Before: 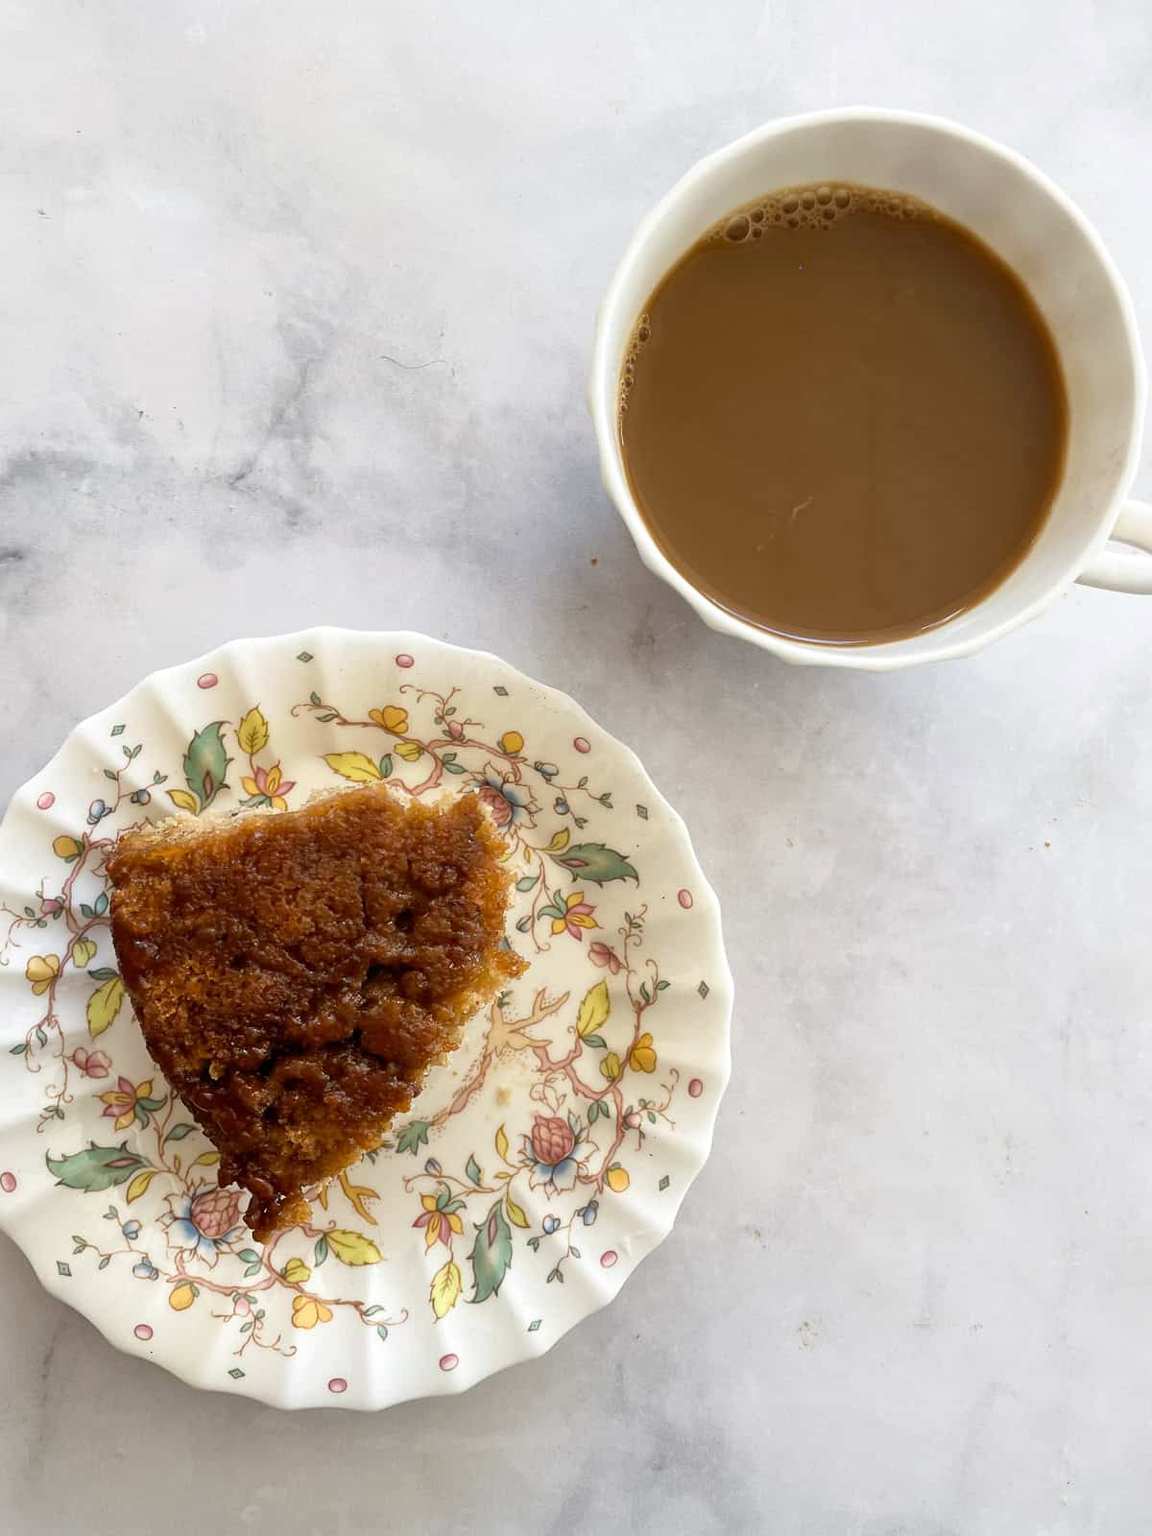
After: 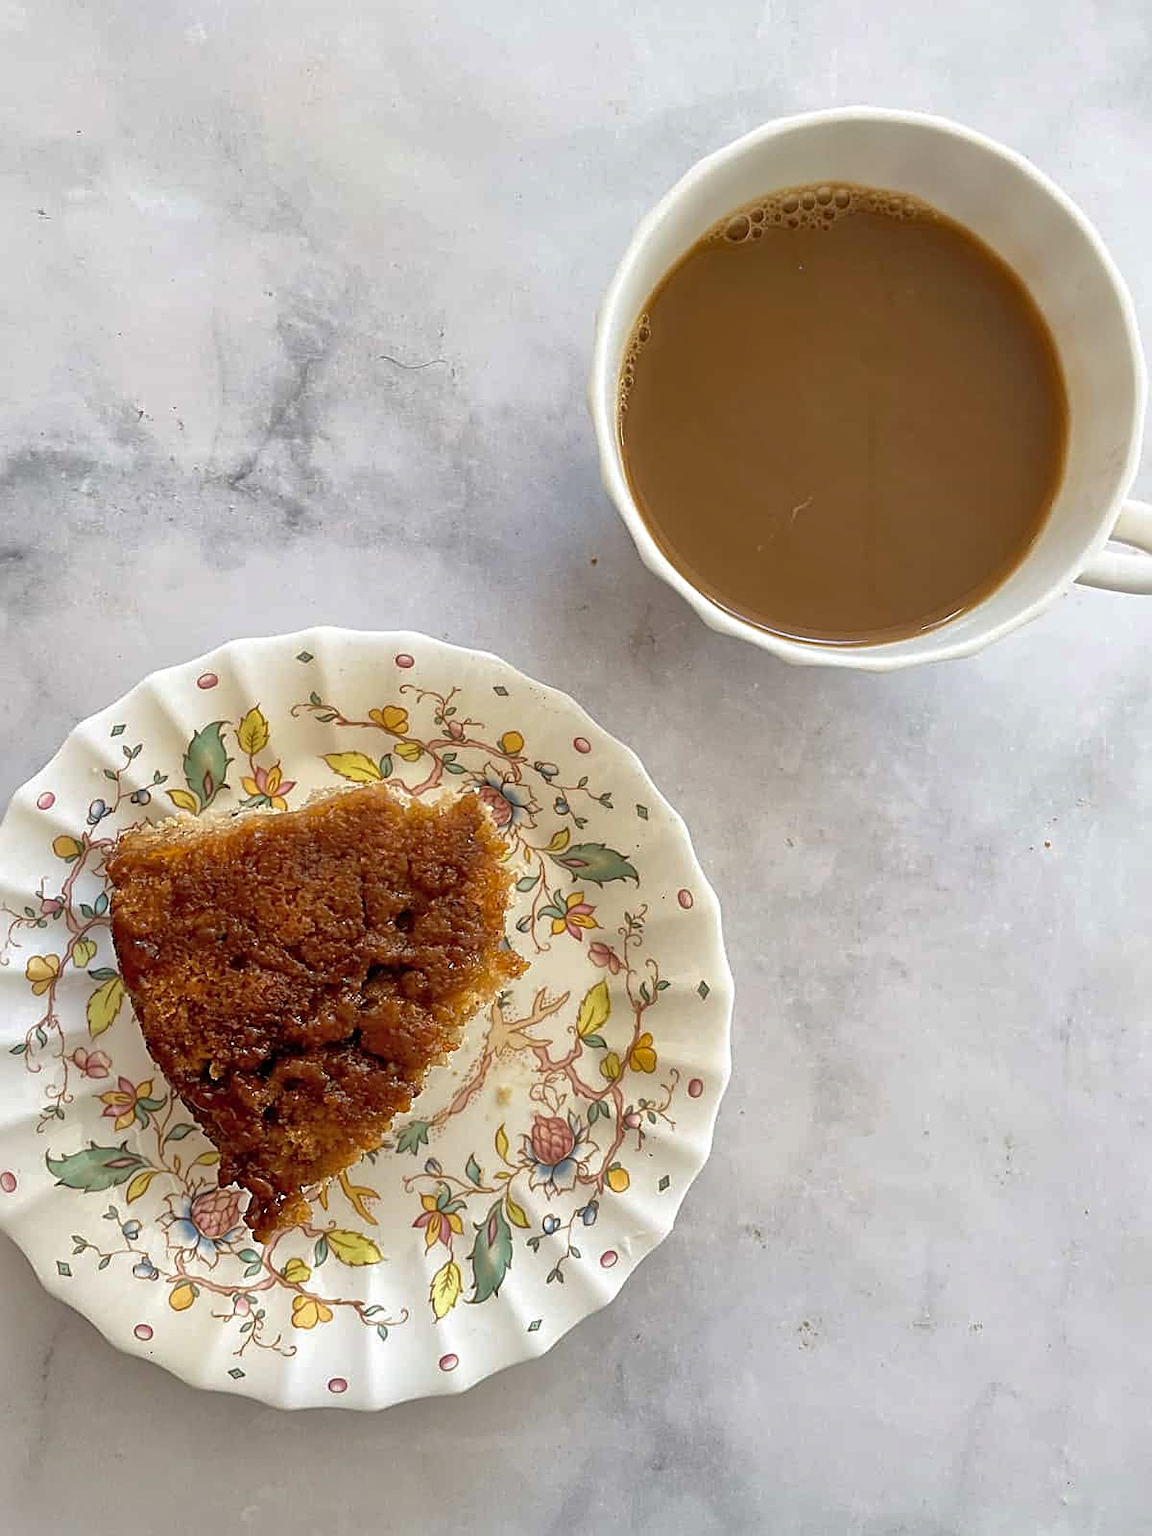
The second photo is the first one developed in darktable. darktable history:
sharpen: radius 2.584, amount 0.688
shadows and highlights: on, module defaults
